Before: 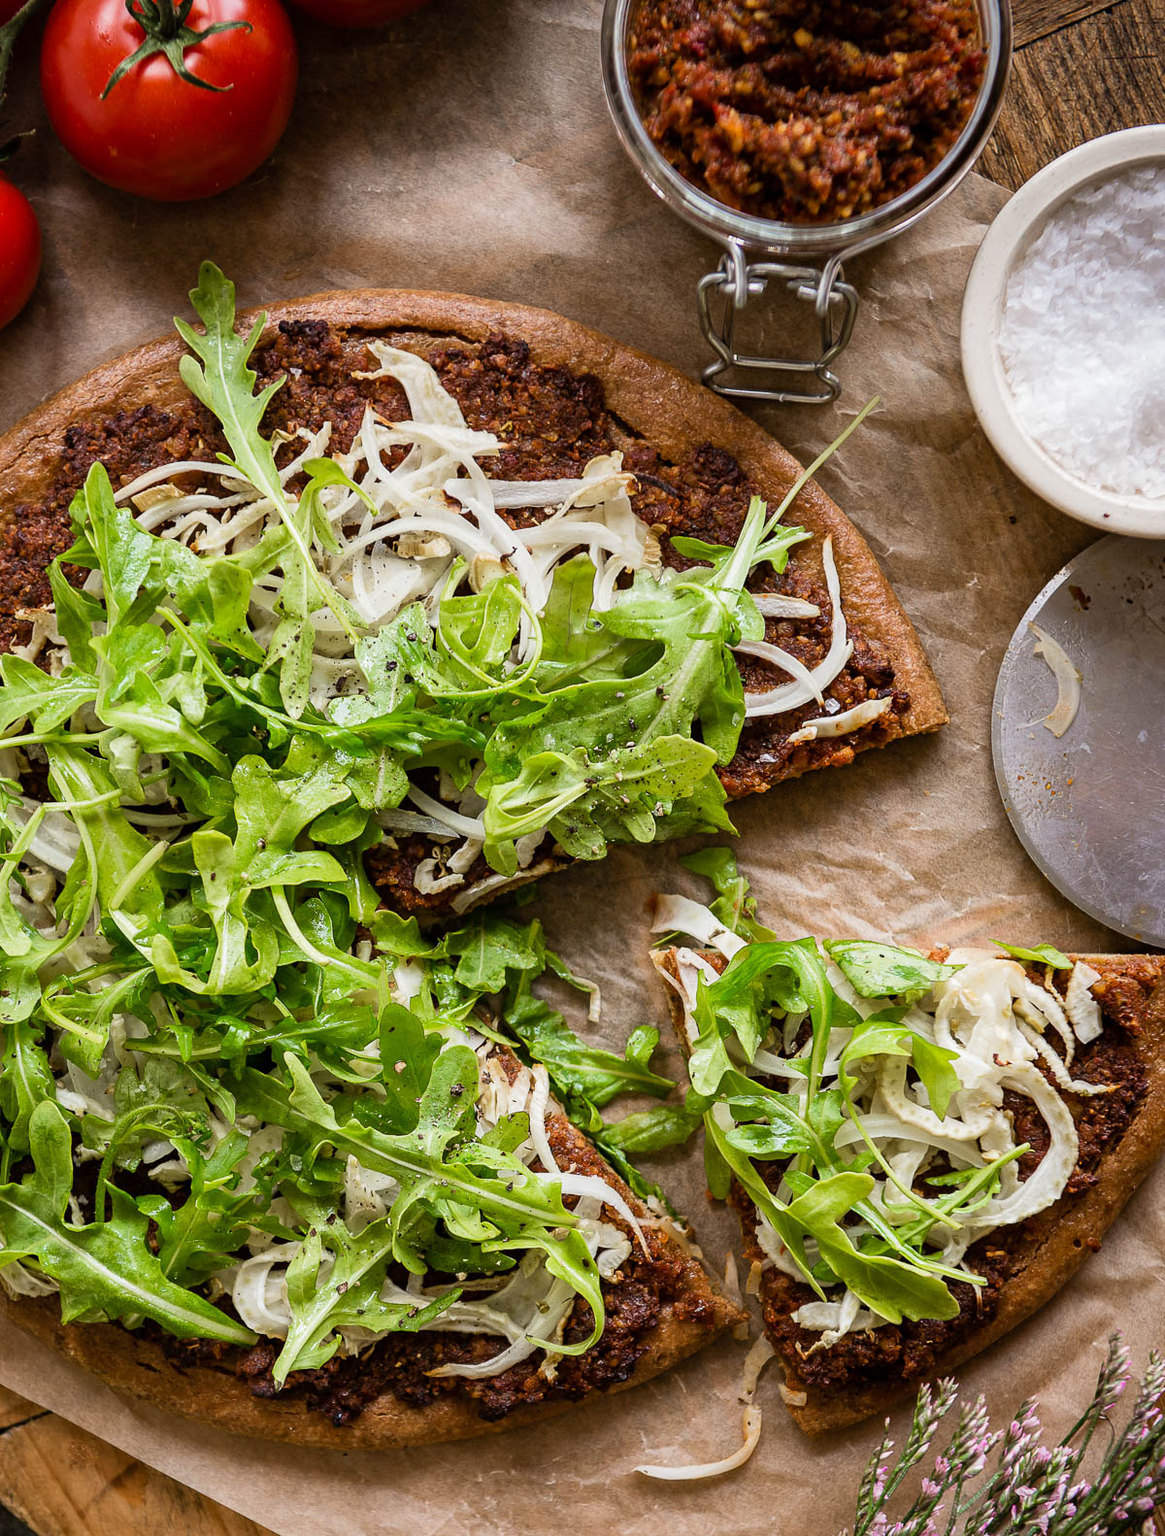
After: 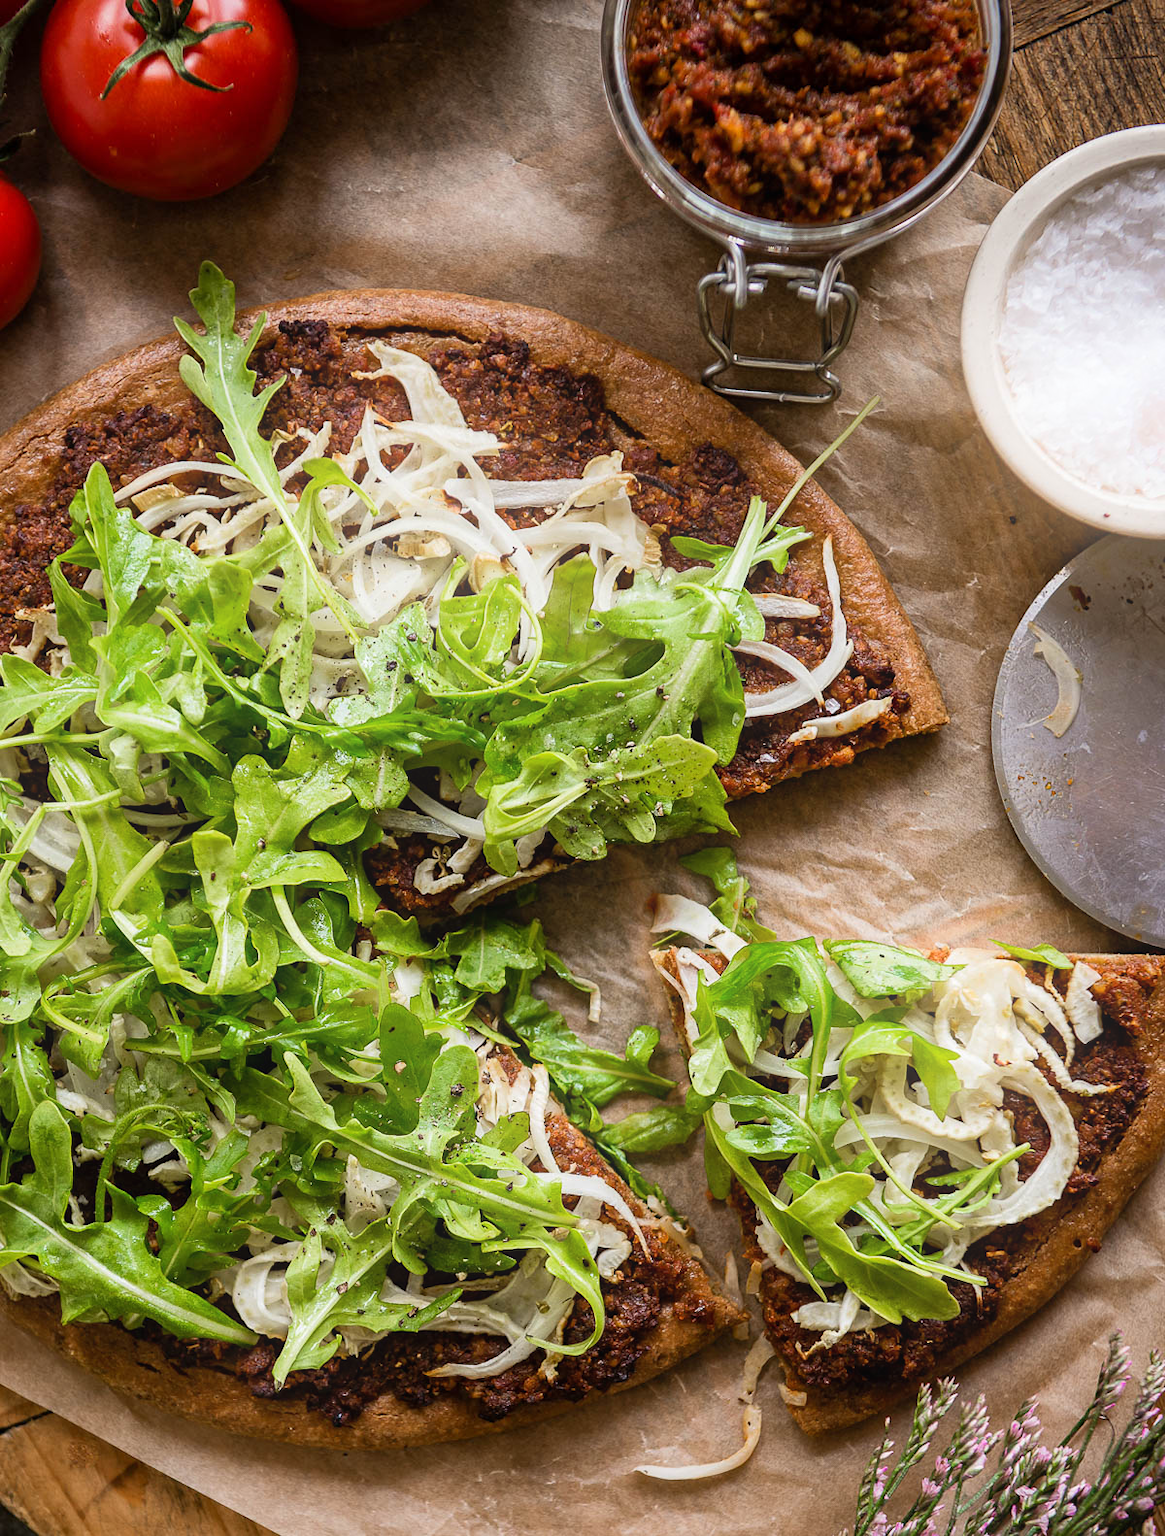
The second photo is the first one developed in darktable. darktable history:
bloom: size 16%, threshold 98%, strength 20%
